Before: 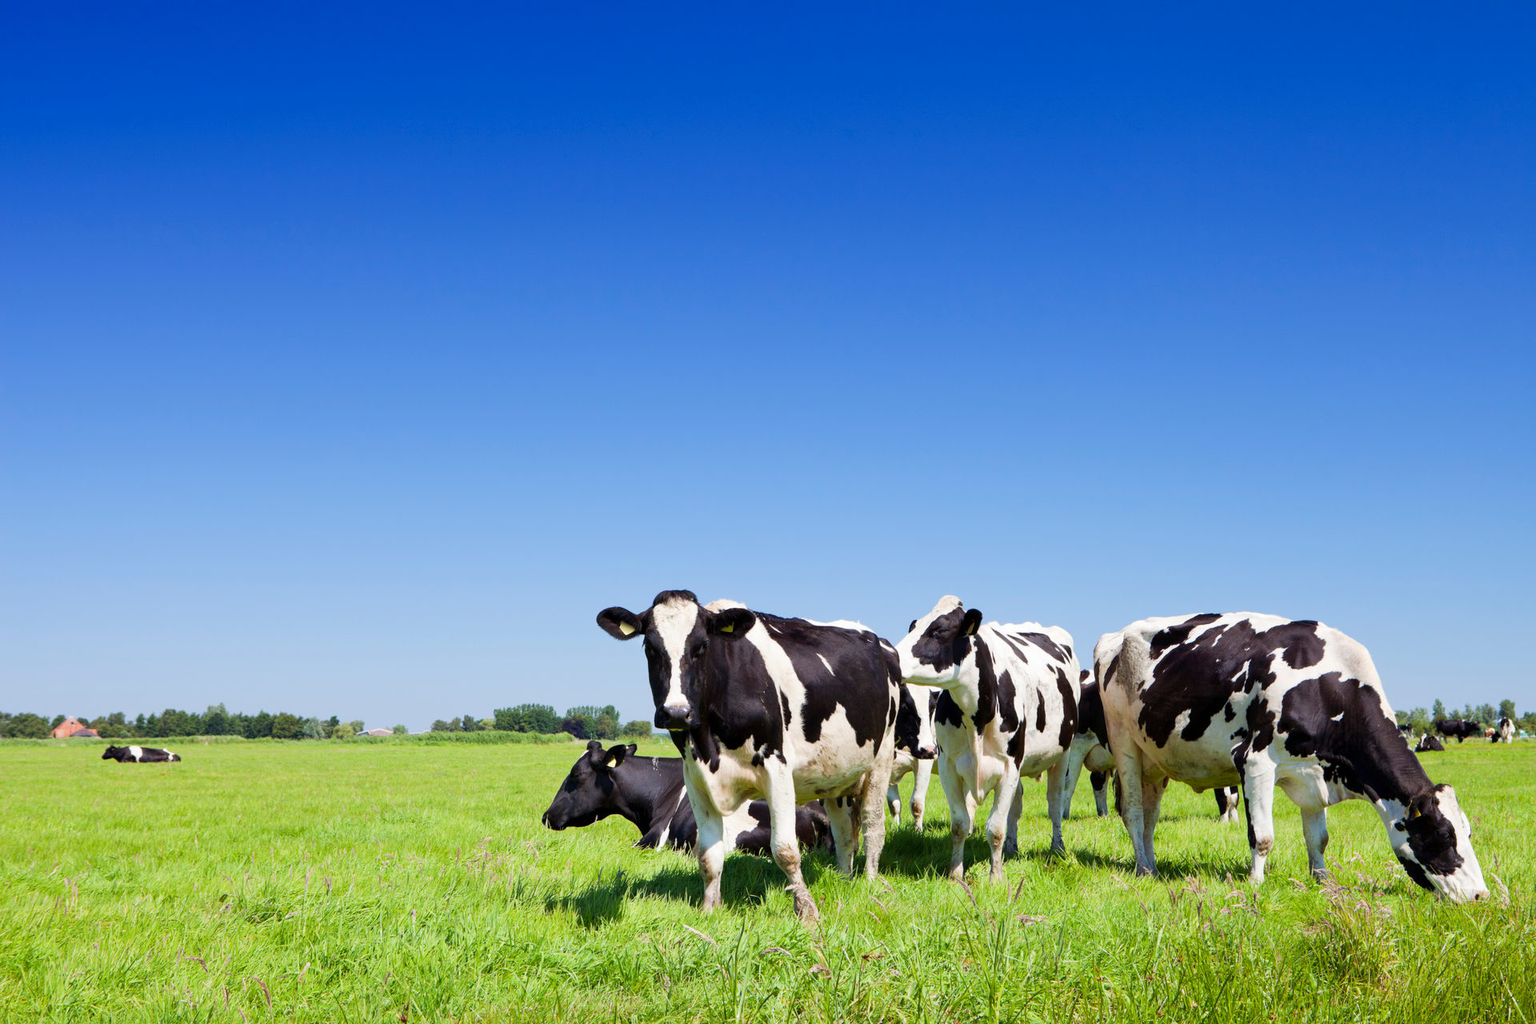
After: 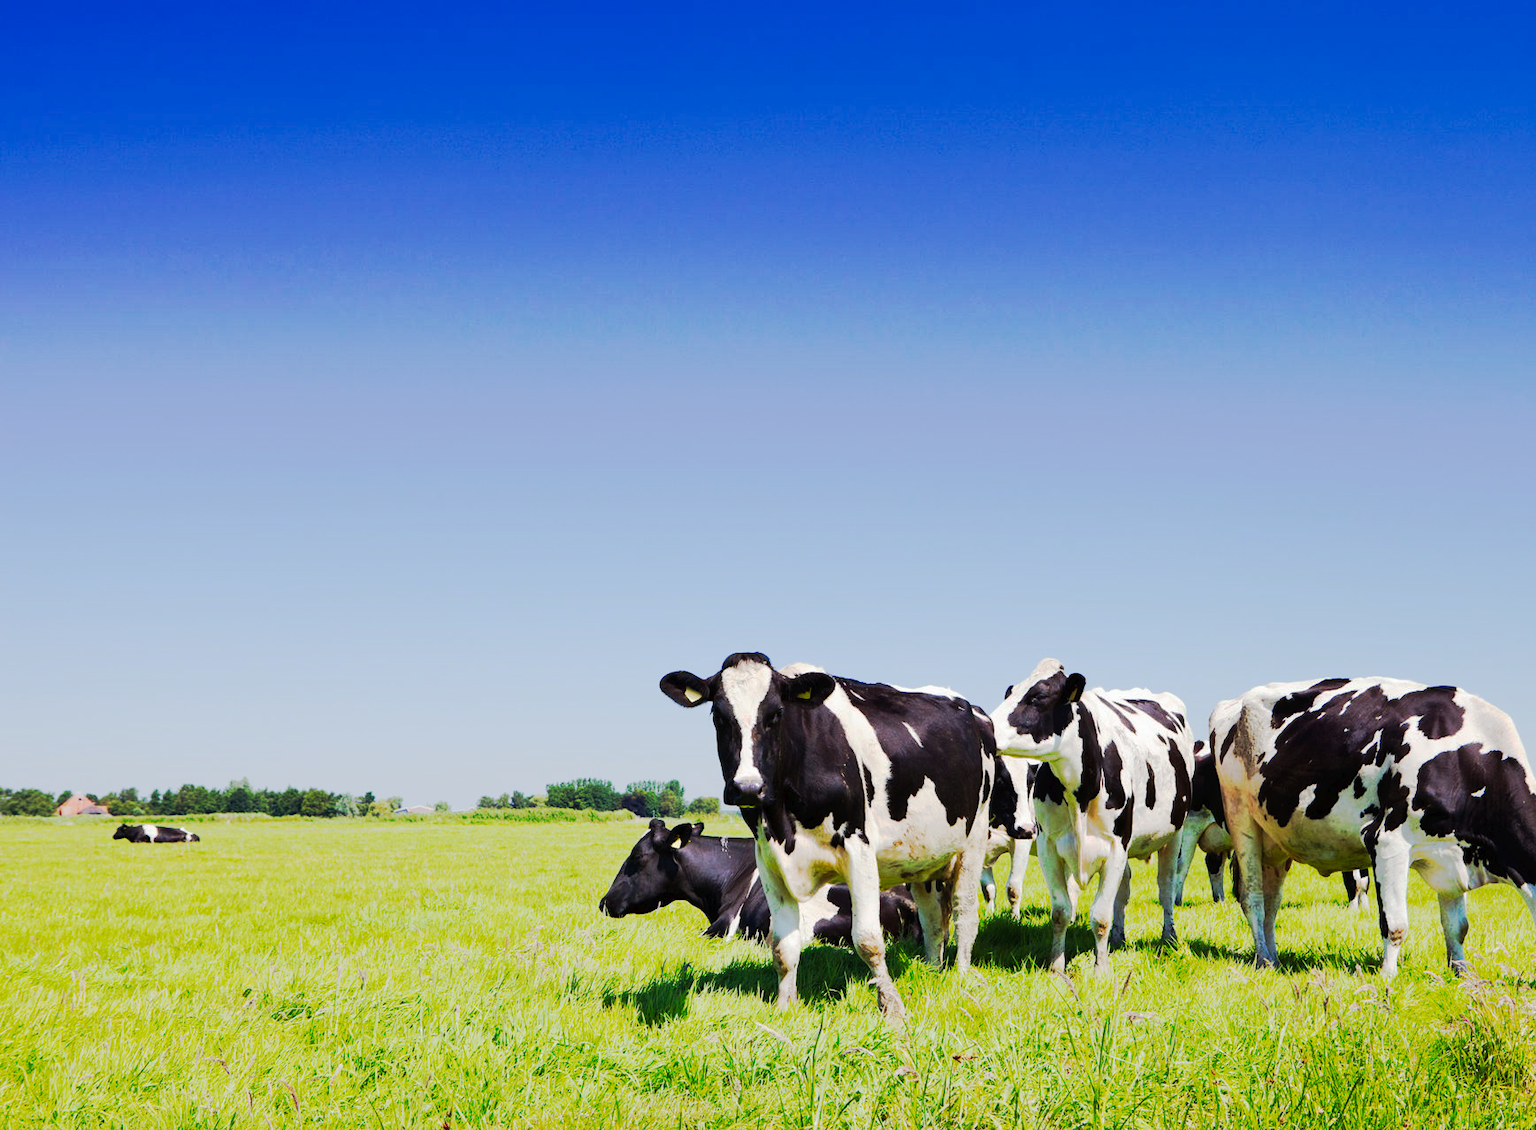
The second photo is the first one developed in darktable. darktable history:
crop: right 9.509%, bottom 0.031%
tone curve: curves: ch0 [(0, 0) (0.003, 0.015) (0.011, 0.019) (0.025, 0.025) (0.044, 0.039) (0.069, 0.053) (0.1, 0.076) (0.136, 0.107) (0.177, 0.143) (0.224, 0.19) (0.277, 0.253) (0.335, 0.32) (0.399, 0.412) (0.468, 0.524) (0.543, 0.668) (0.623, 0.717) (0.709, 0.769) (0.801, 0.82) (0.898, 0.865) (1, 1)], preserve colors none
